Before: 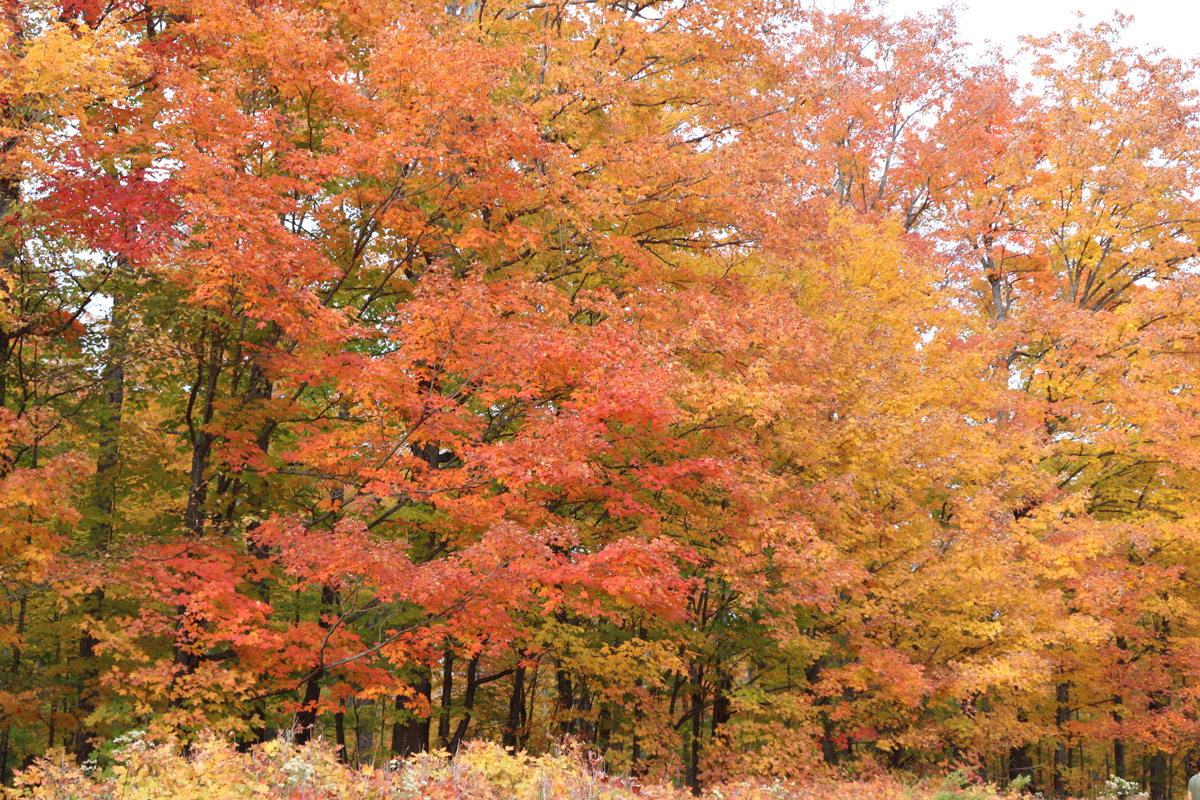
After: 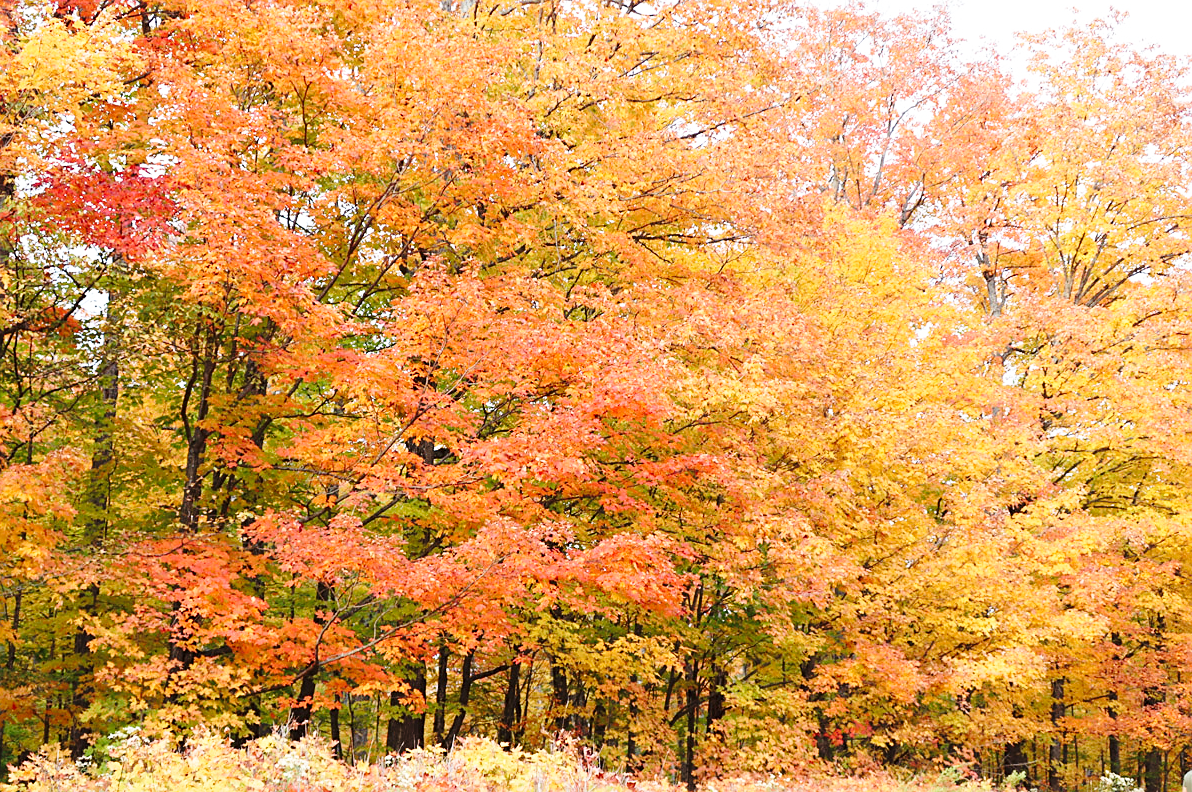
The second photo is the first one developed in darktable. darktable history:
crop: left 0.479%, top 0.505%, right 0.141%, bottom 0.379%
base curve: curves: ch0 [(0, 0) (0.028, 0.03) (0.121, 0.232) (0.46, 0.748) (0.859, 0.968) (1, 1)], preserve colors none
sharpen: on, module defaults
